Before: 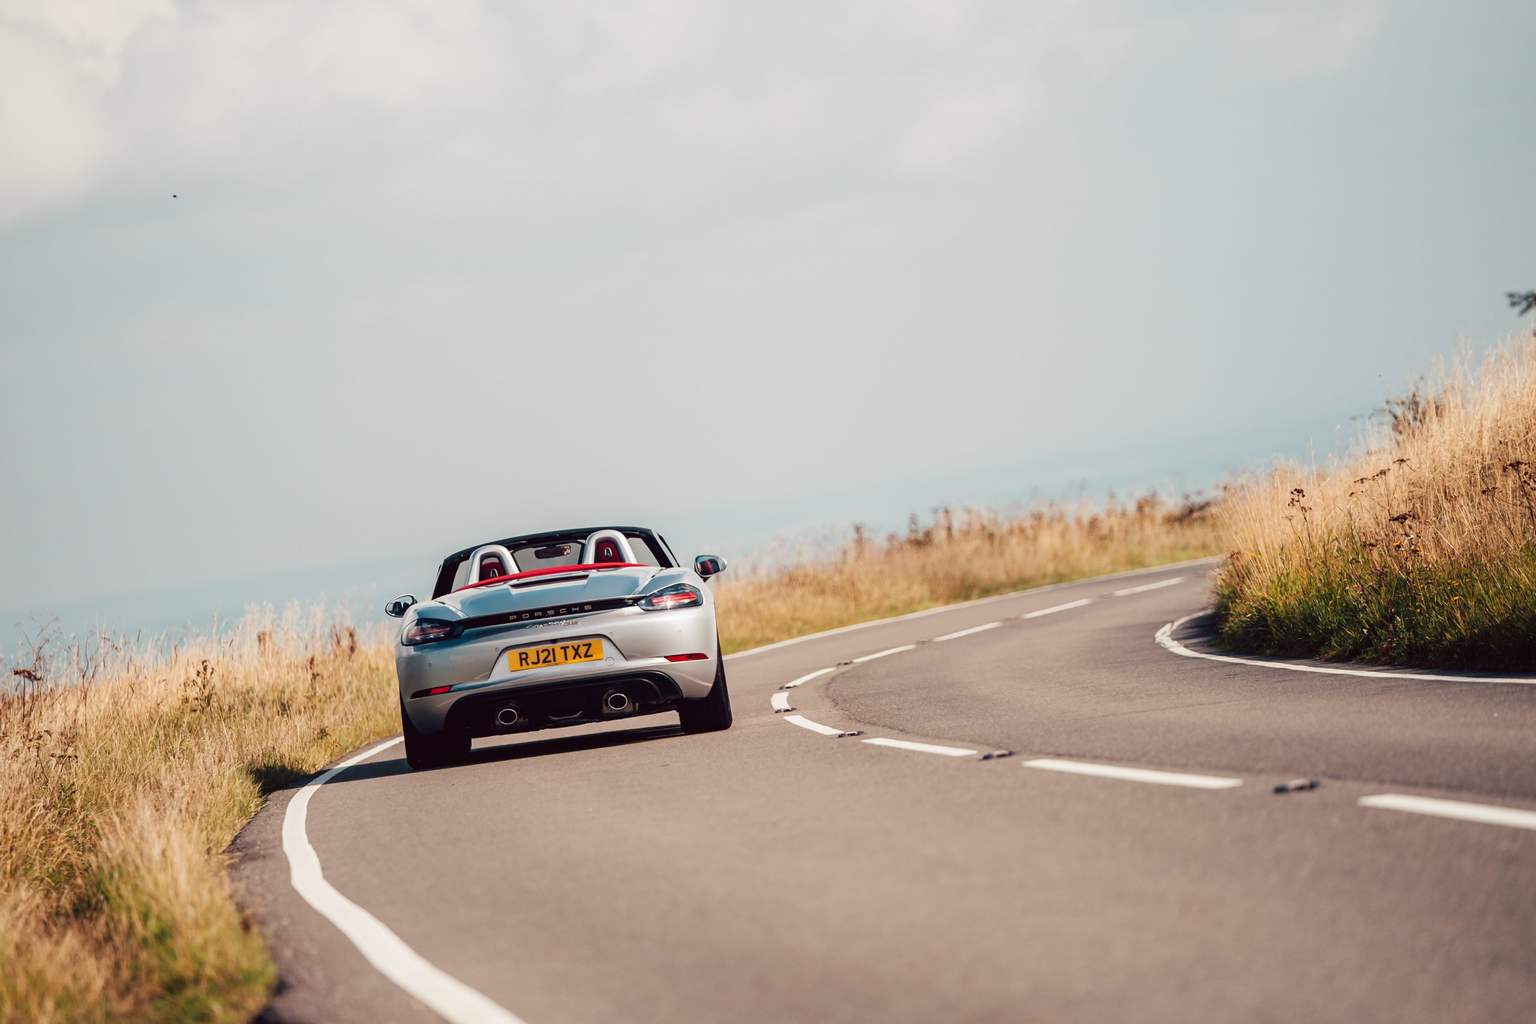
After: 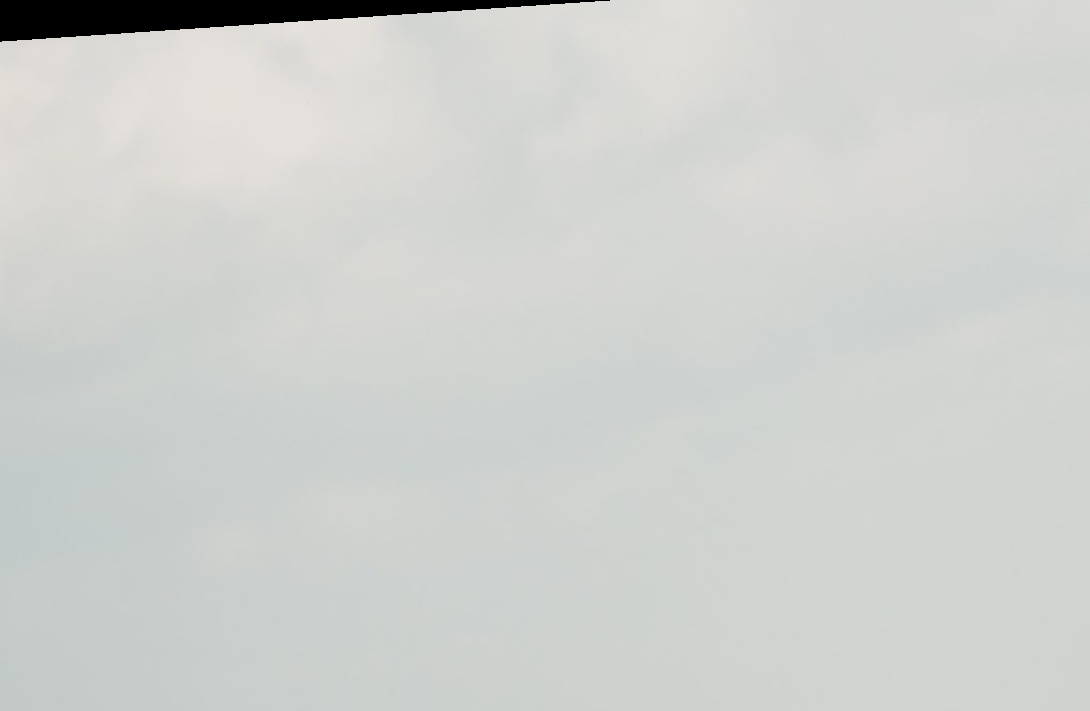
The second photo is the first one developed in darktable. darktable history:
crop: left 15.452%, top 5.459%, right 43.956%, bottom 56.62%
rotate and perspective: rotation -4.2°, shear 0.006, automatic cropping off
